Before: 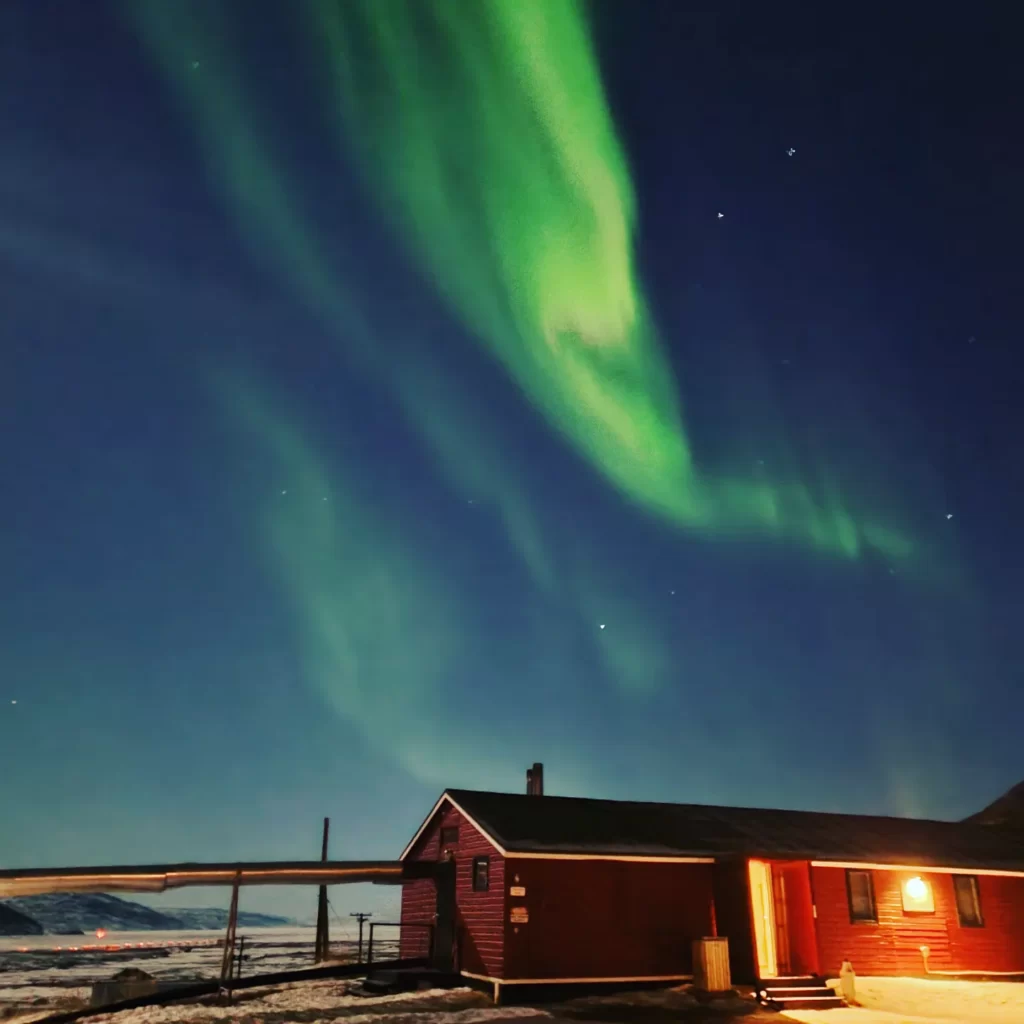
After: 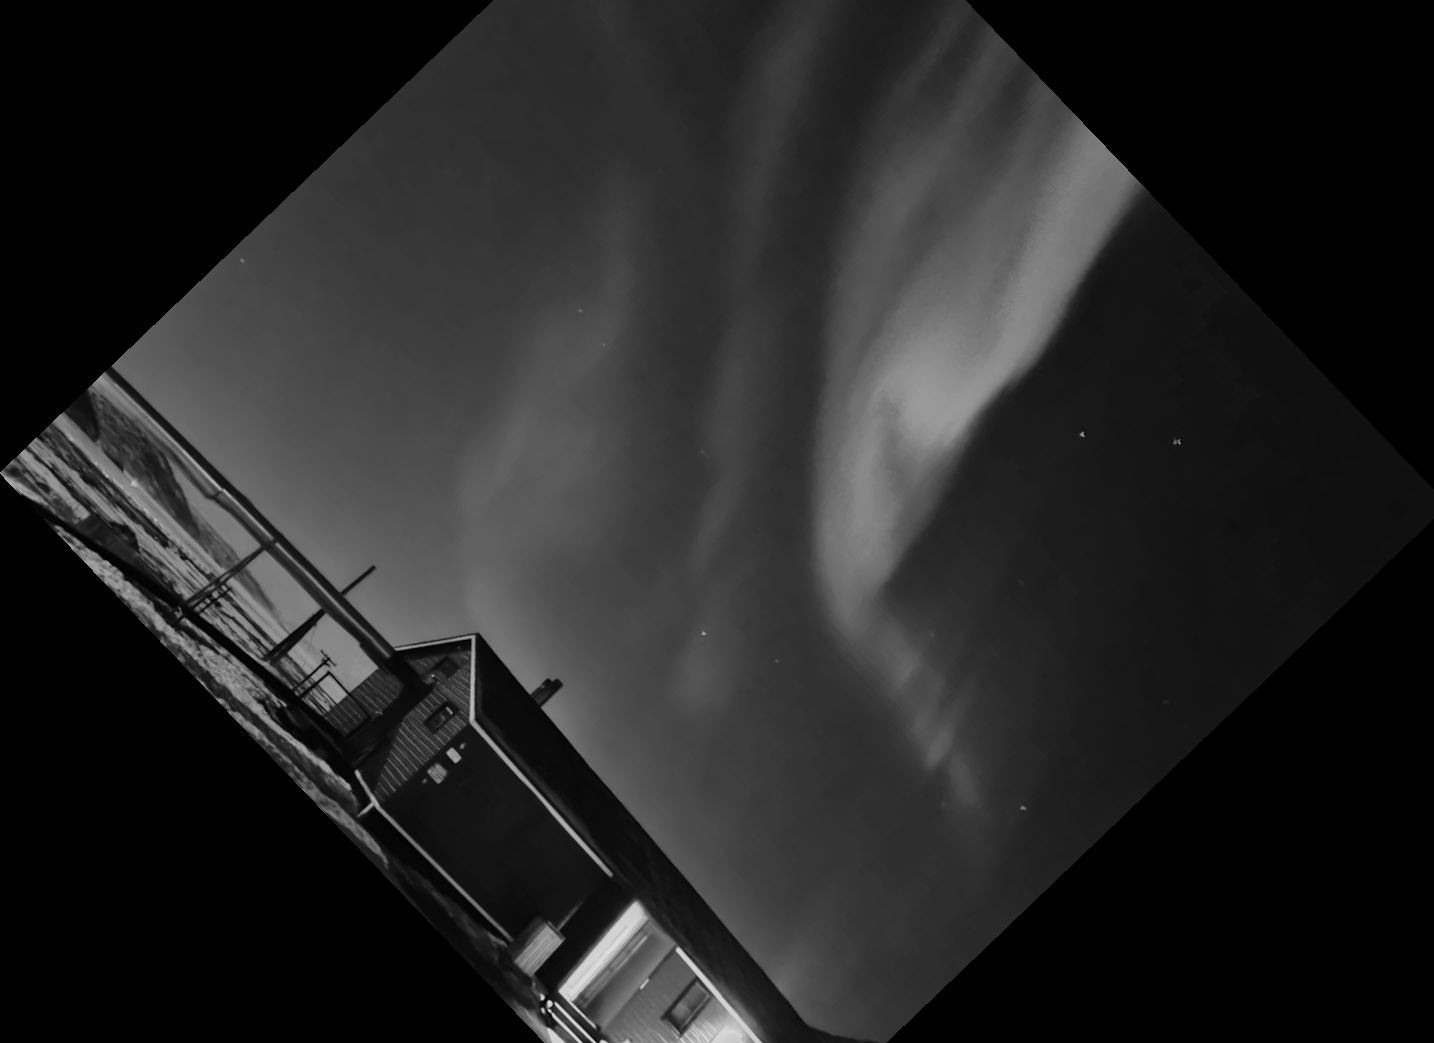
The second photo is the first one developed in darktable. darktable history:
crop and rotate: angle -46.26°, top 16.234%, right 0.912%, bottom 11.704%
monochrome: a 79.32, b 81.83, size 1.1
tone curve: curves: ch0 [(0, 0) (0.091, 0.077) (0.389, 0.458) (0.745, 0.82) (0.844, 0.908) (0.909, 0.942) (1, 0.973)]; ch1 [(0, 0) (0.437, 0.404) (0.5, 0.5) (0.529, 0.55) (0.58, 0.6) (0.616, 0.649) (1, 1)]; ch2 [(0, 0) (0.442, 0.415) (0.5, 0.5) (0.535, 0.557) (0.585, 0.62) (1, 1)], color space Lab, independent channels, preserve colors none
